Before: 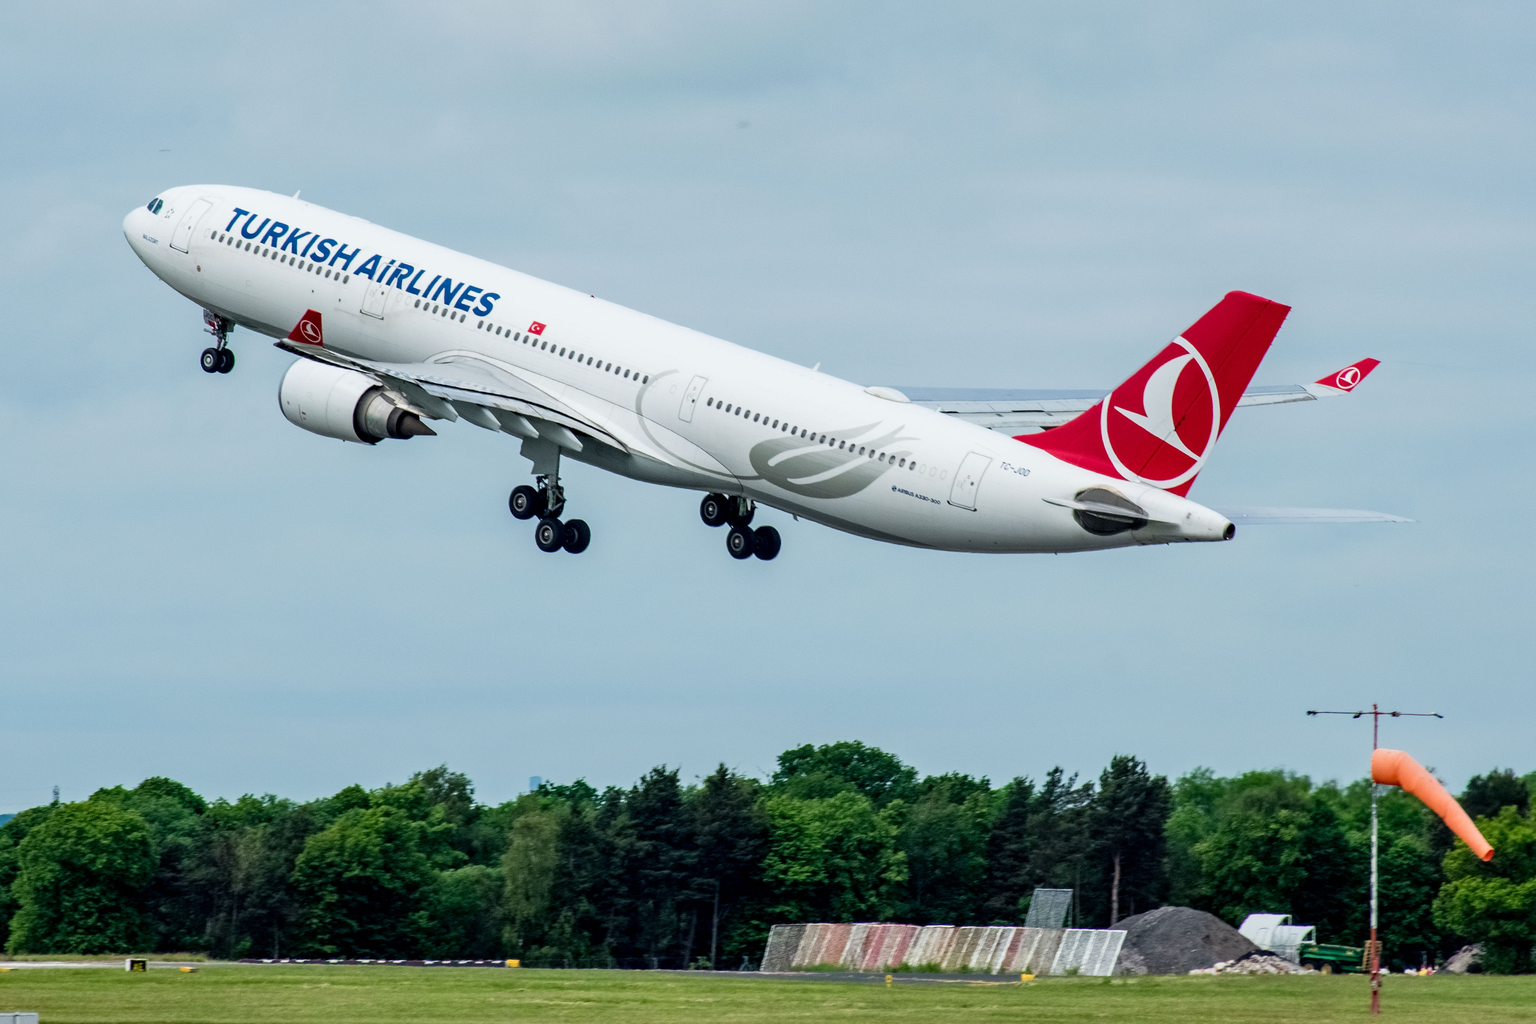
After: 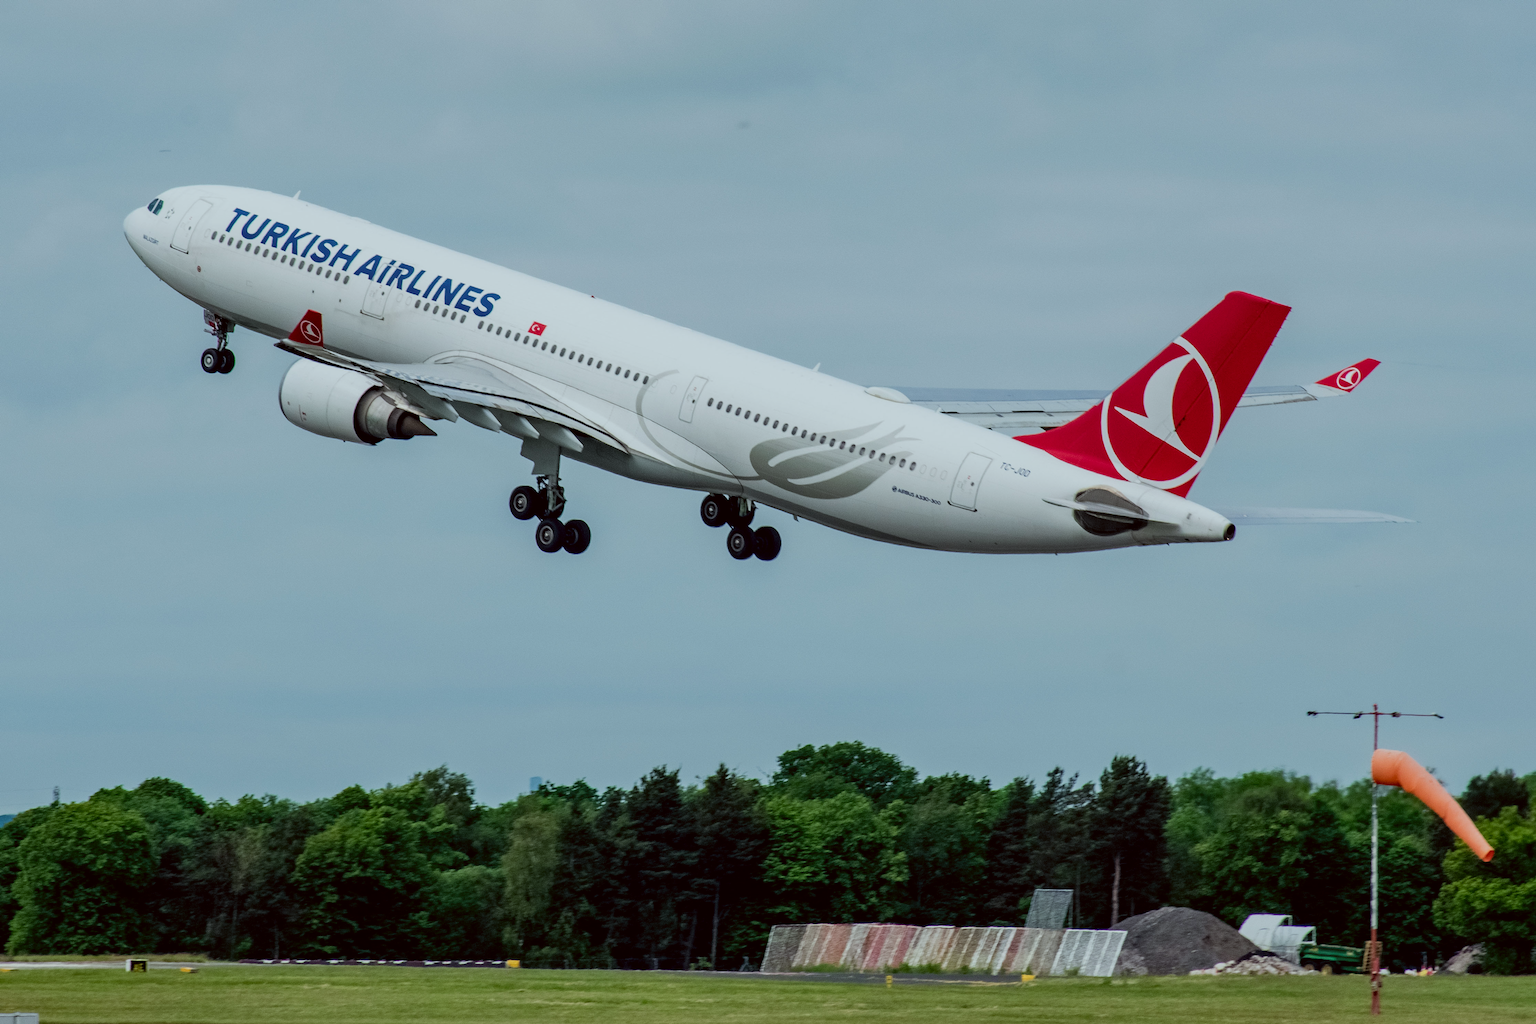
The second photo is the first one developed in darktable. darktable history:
exposure: exposure -0.492 EV, compensate highlight preservation false
color correction: highlights a* -4.98, highlights b* -3.76, shadows a* 3.83, shadows b* 4.08
